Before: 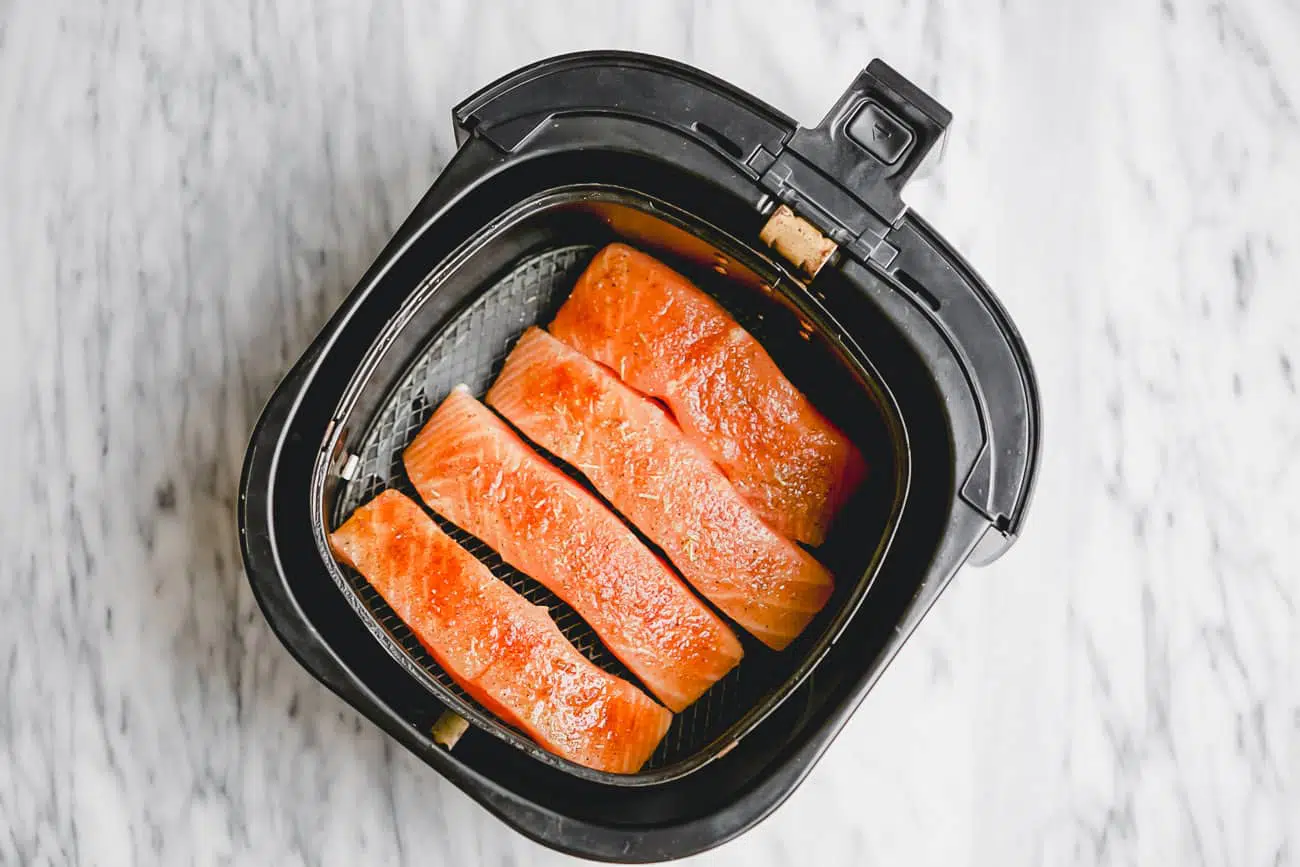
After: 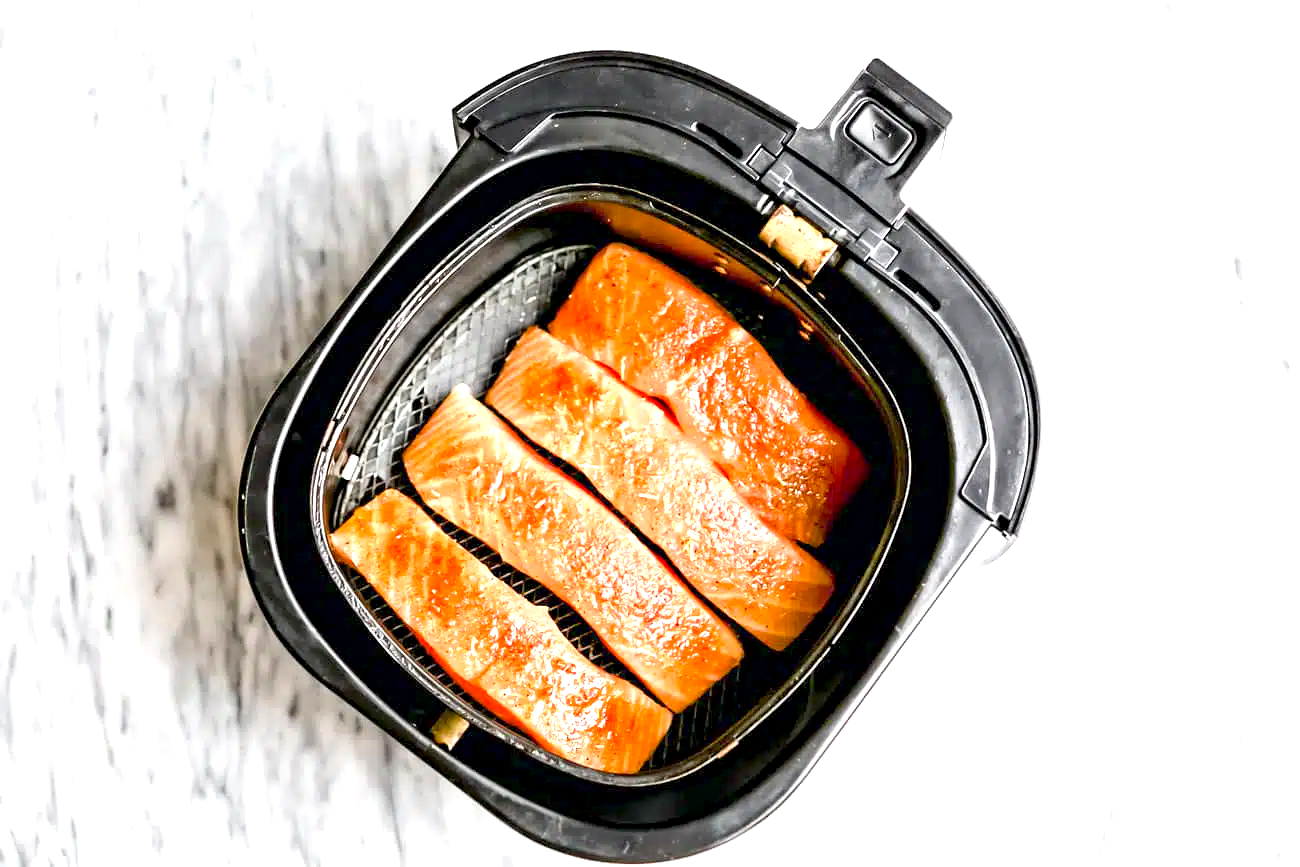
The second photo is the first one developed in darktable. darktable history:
exposure: black level correction 0.01, exposure 1 EV, compensate highlight preservation false
contrast equalizer: octaves 7, y [[0.5, 0.5, 0.544, 0.569, 0.5, 0.5], [0.5 ×6], [0.5 ×6], [0 ×6], [0 ×6]]
